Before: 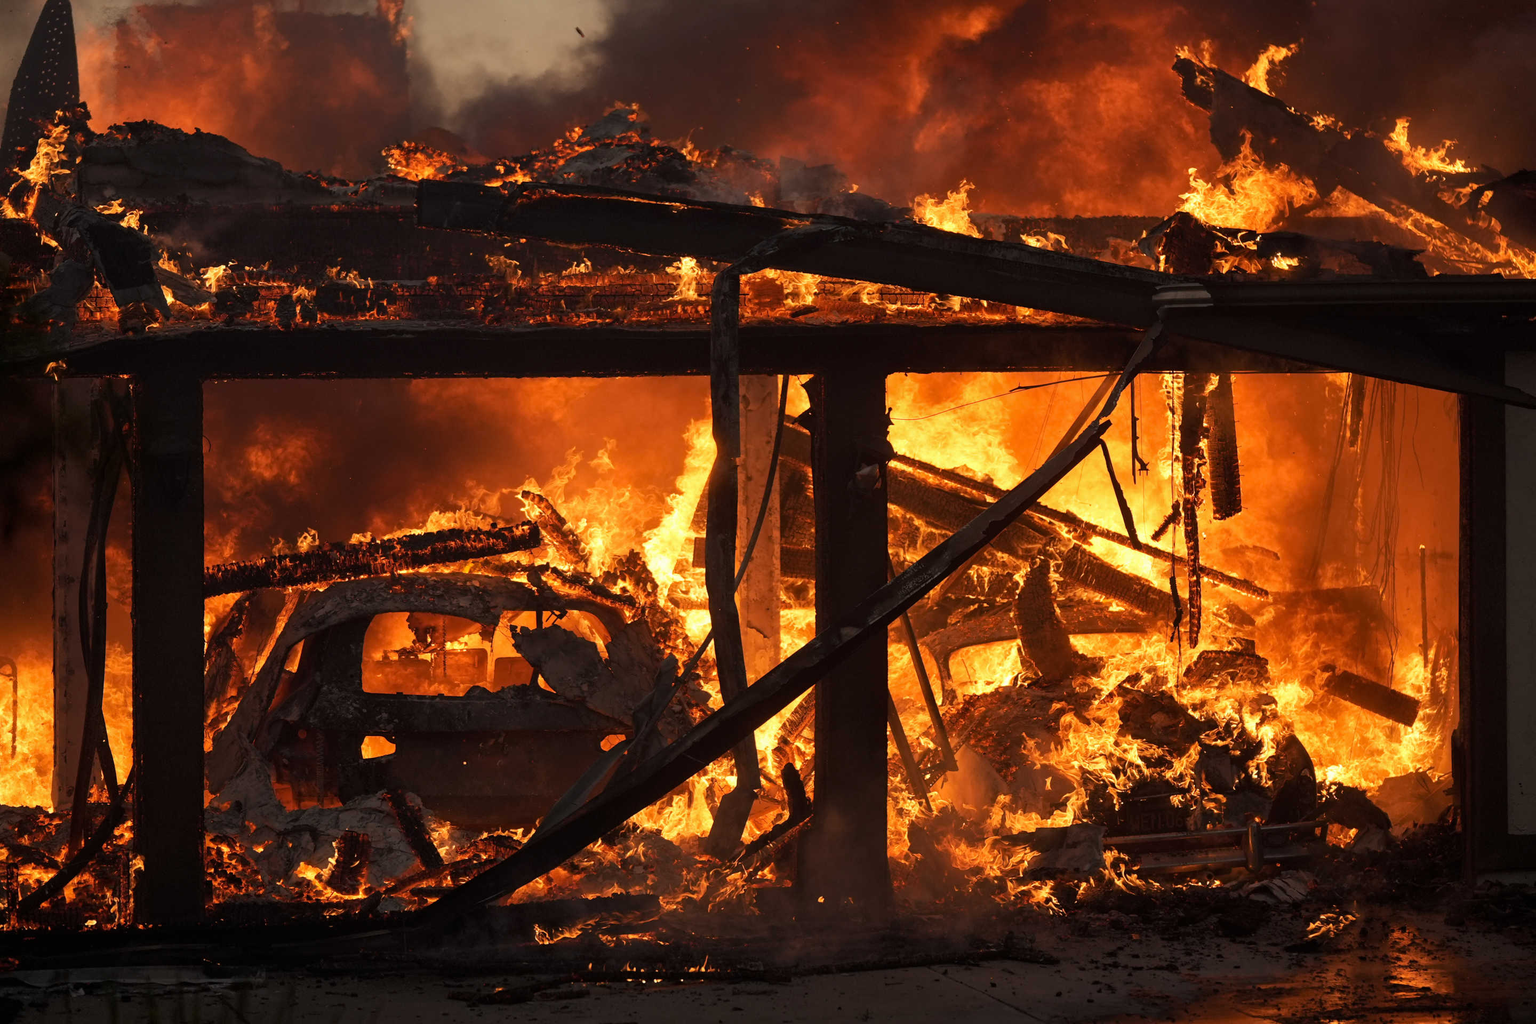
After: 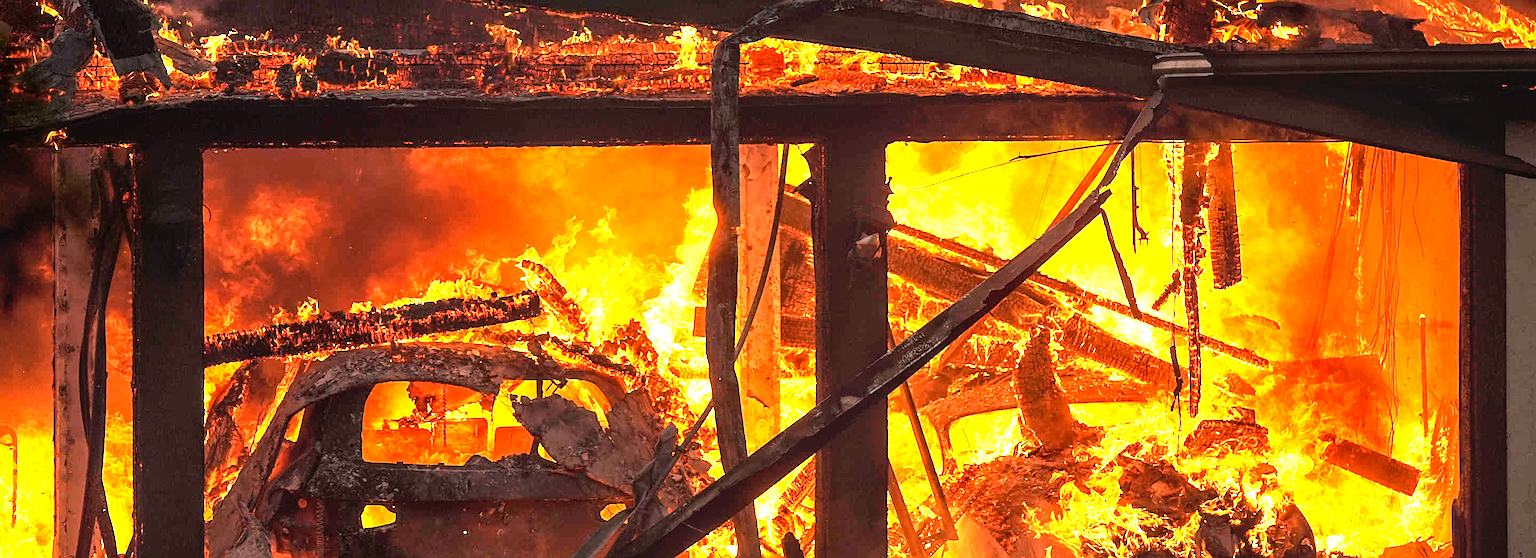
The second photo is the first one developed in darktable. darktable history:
sharpen: on, module defaults
exposure: black level correction 0, exposure 1.99 EV, compensate exposure bias true, compensate highlight preservation false
crop and rotate: top 22.595%, bottom 22.855%
local contrast: on, module defaults
levels: black 0.03%, levels [0, 0.476, 0.951]
